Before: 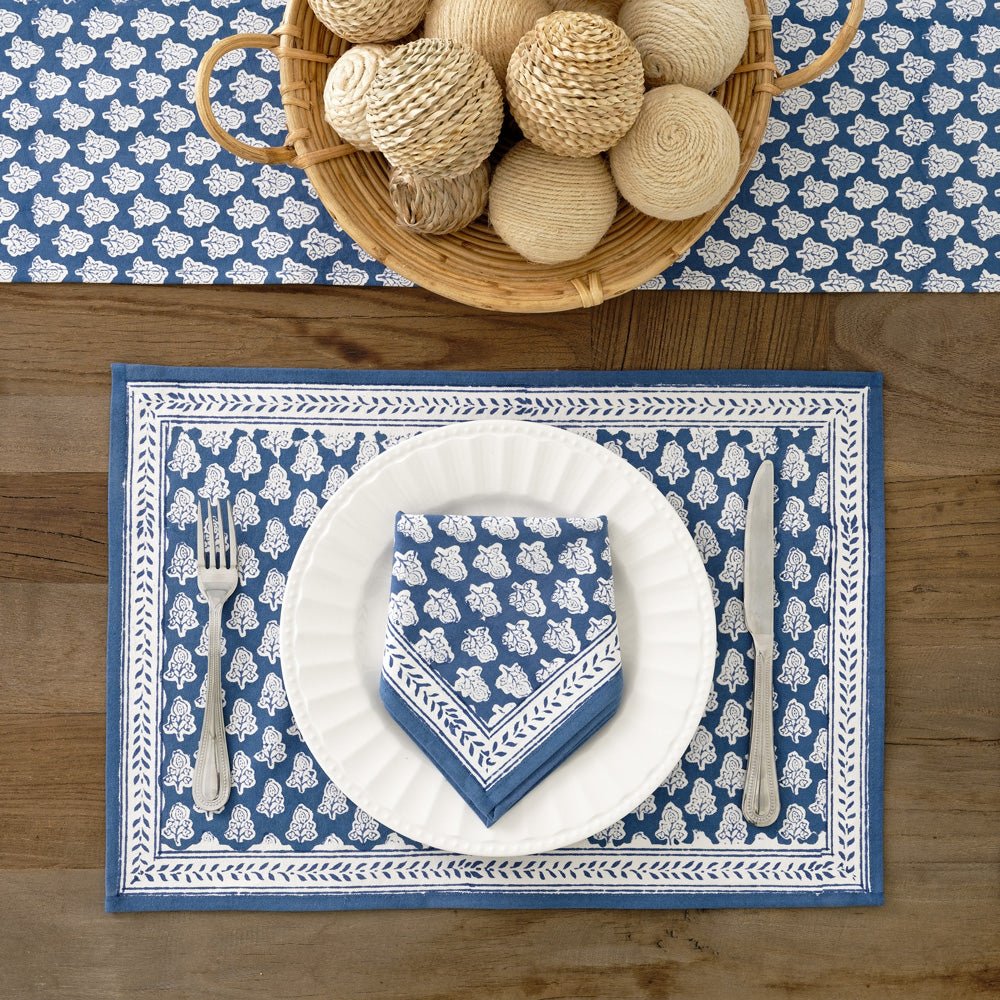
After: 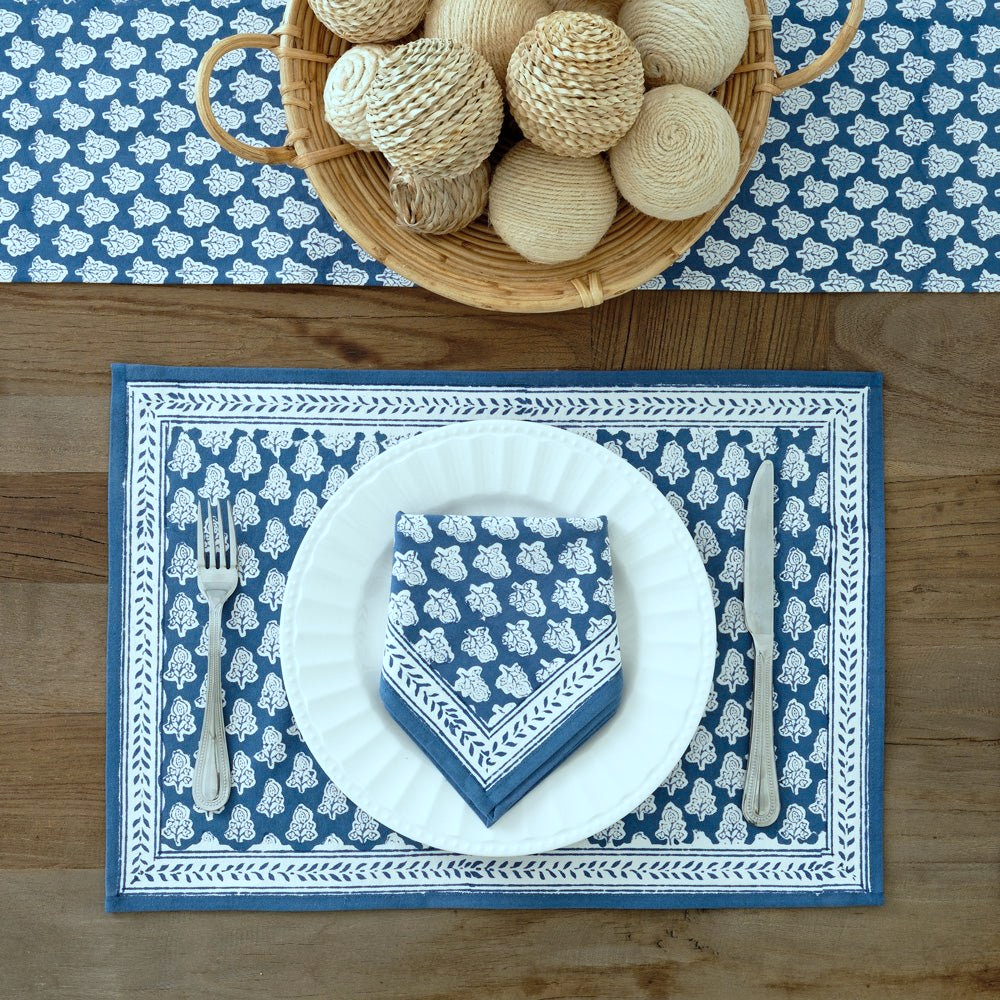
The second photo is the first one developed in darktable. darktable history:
color correction: highlights a* -10.04, highlights b* -10.37
sharpen: radius 2.883, amount 0.868, threshold 47.523
